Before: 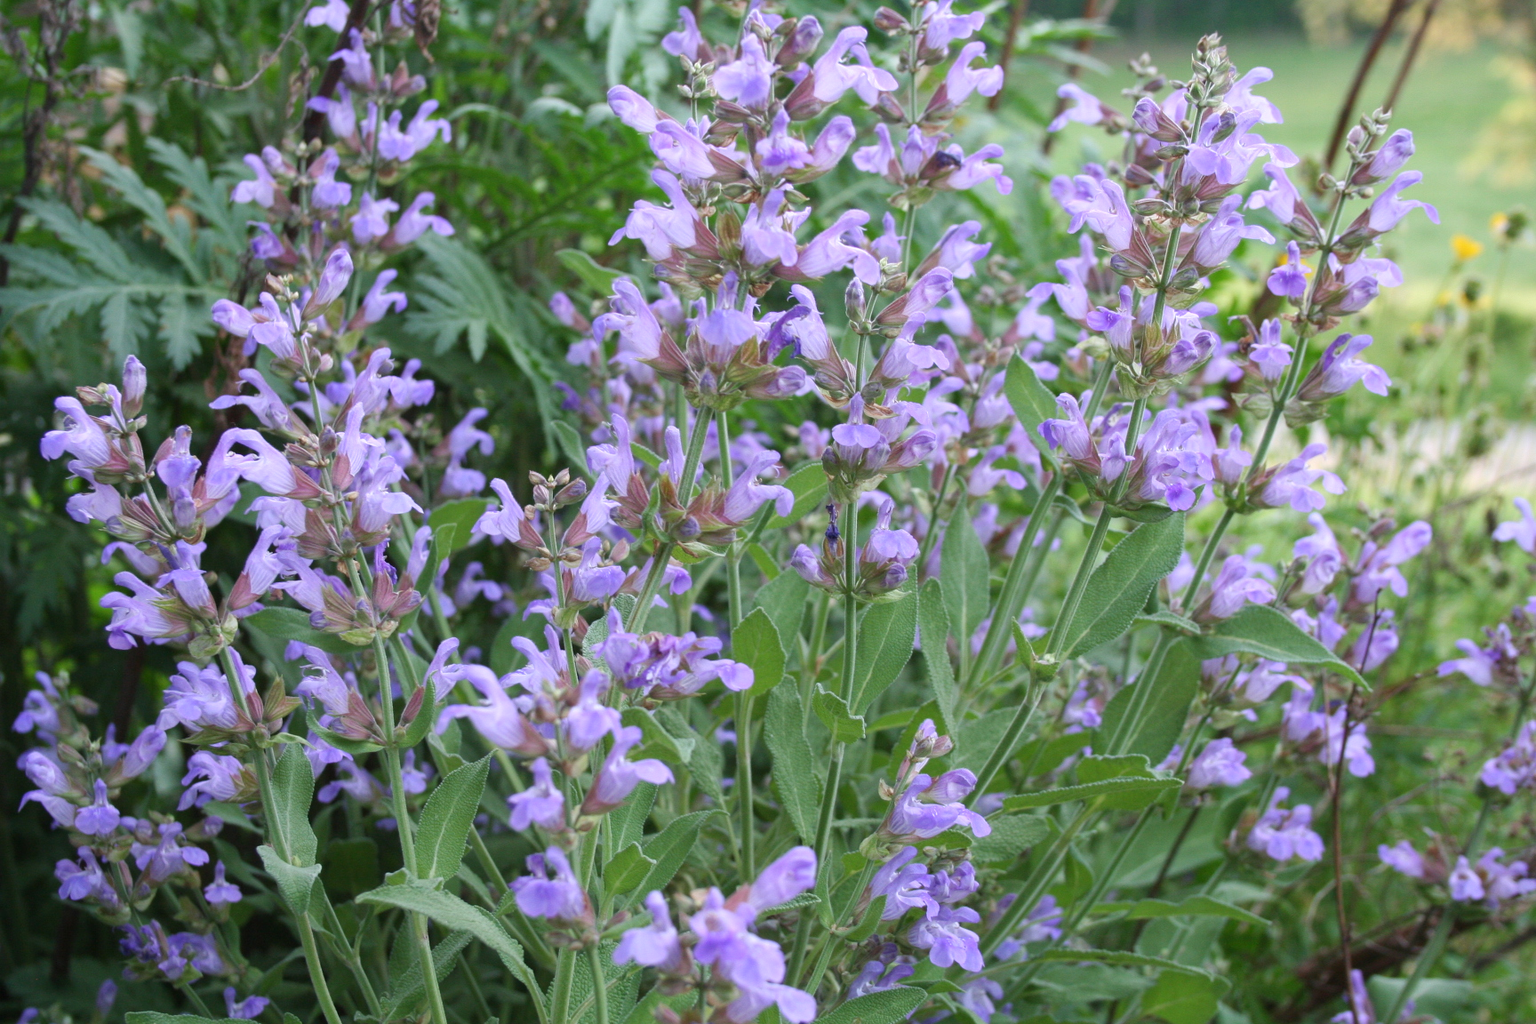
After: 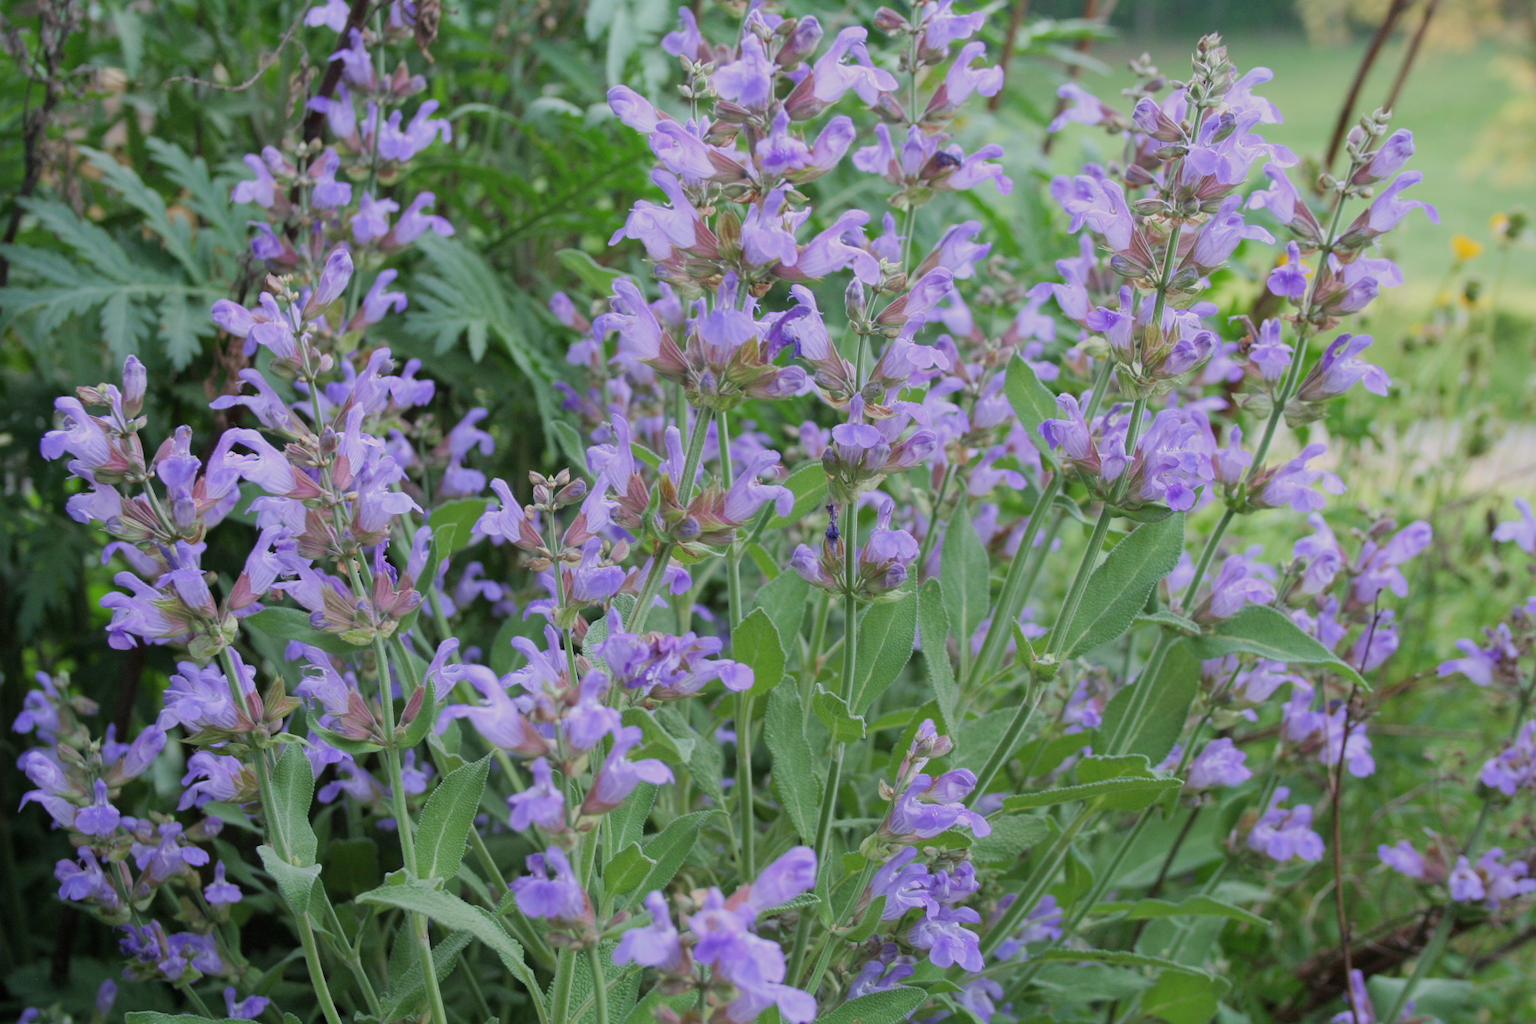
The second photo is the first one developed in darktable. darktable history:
tone equalizer: on, module defaults
filmic rgb: middle gray luminance 18.41%, black relative exposure -10.46 EV, white relative exposure 3.41 EV, target black luminance 0%, hardness 6.04, latitude 98.89%, contrast 0.848, shadows ↔ highlights balance 0.338%, color science v6 (2022)
